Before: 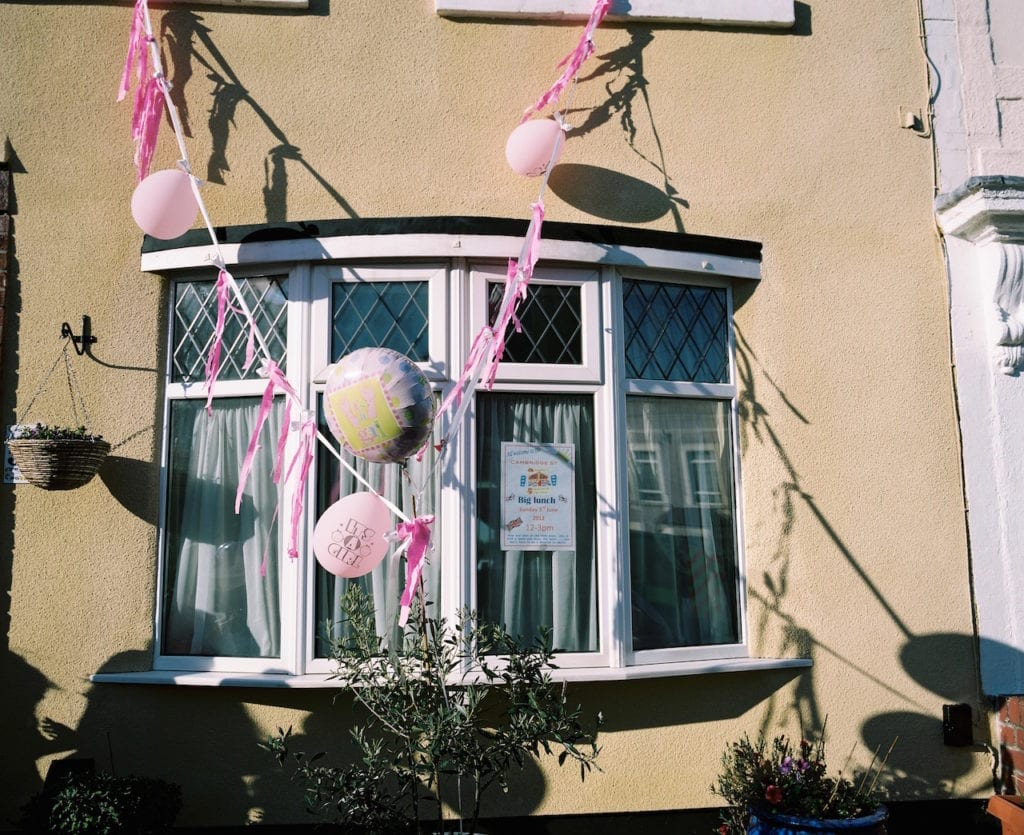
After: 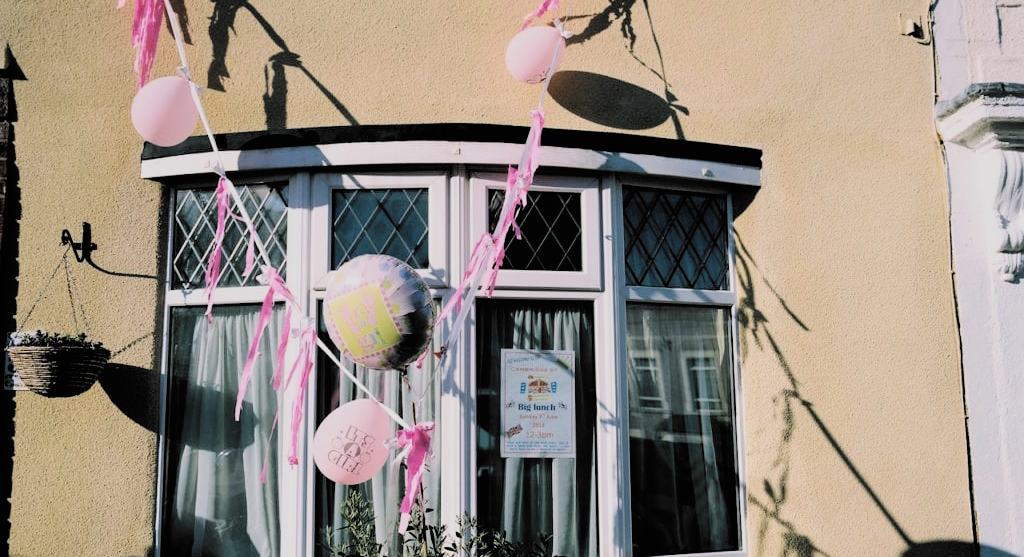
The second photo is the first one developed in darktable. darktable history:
filmic rgb: black relative exposure -5.05 EV, white relative exposure 3.97 EV, hardness 2.88, contrast 1.298, highlights saturation mix -29.02%, color science v6 (2022), iterations of high-quality reconstruction 0
crop: top 11.175%, bottom 22.037%
local contrast: mode bilateral grid, contrast 99, coarseness 99, detail 90%, midtone range 0.2
